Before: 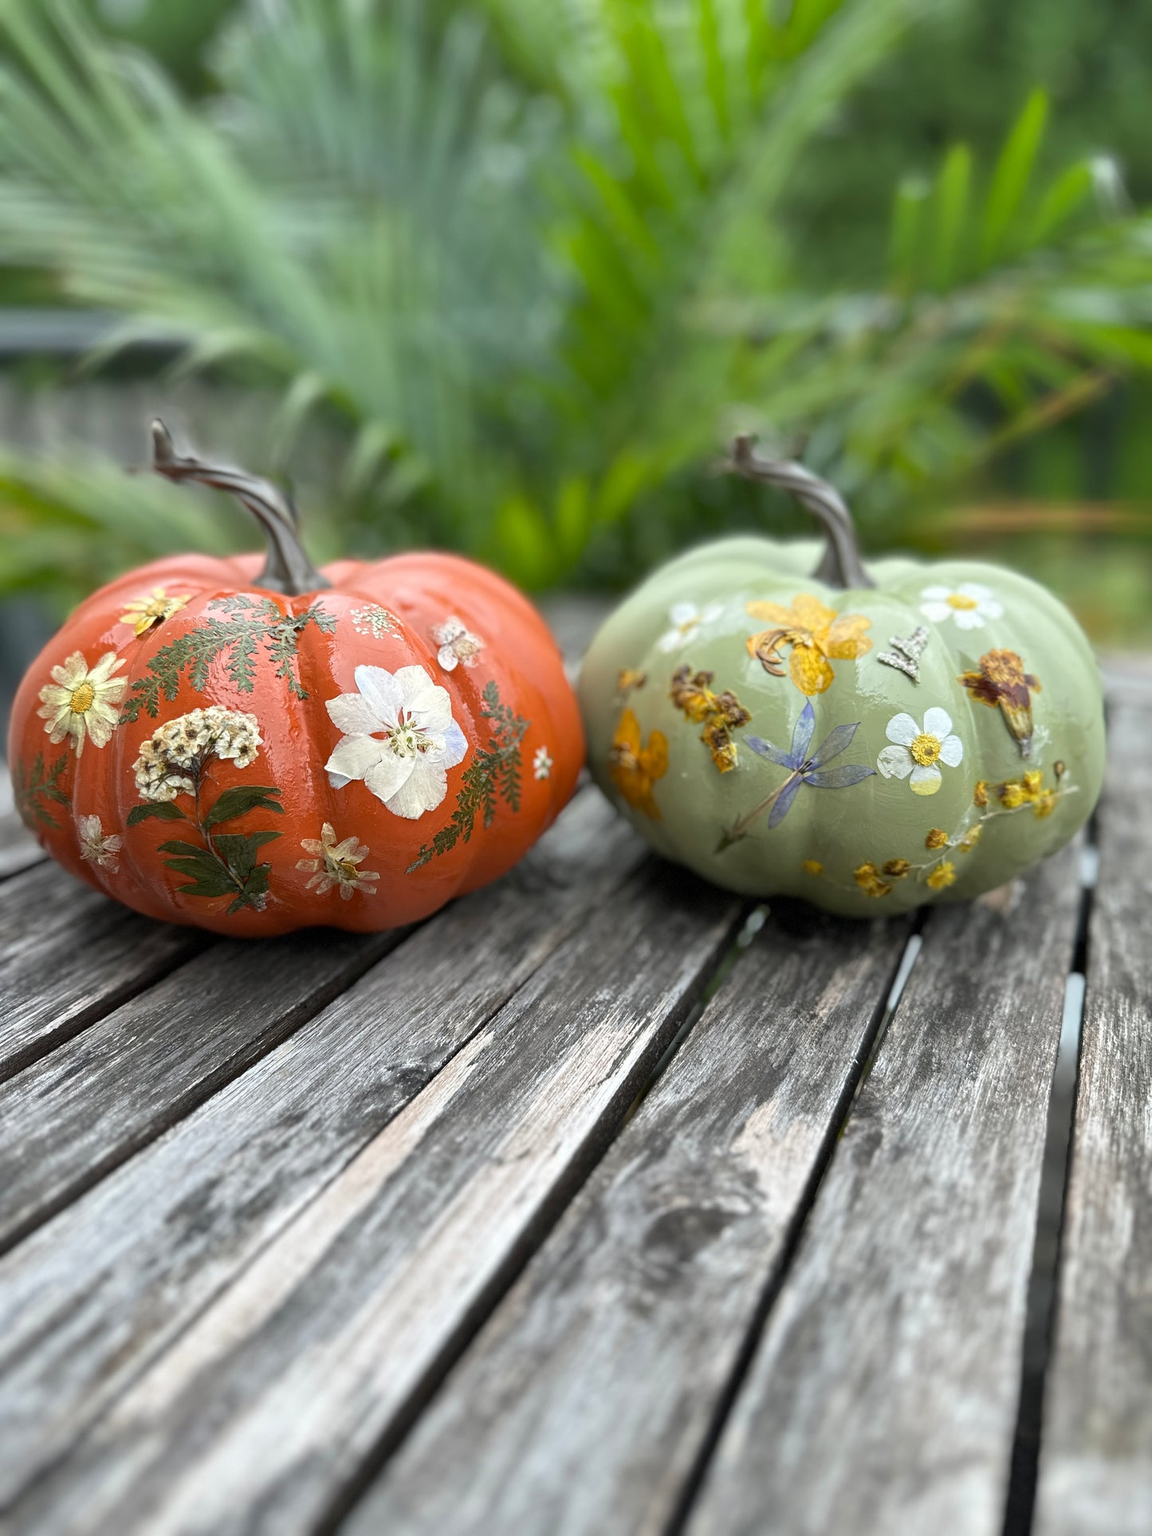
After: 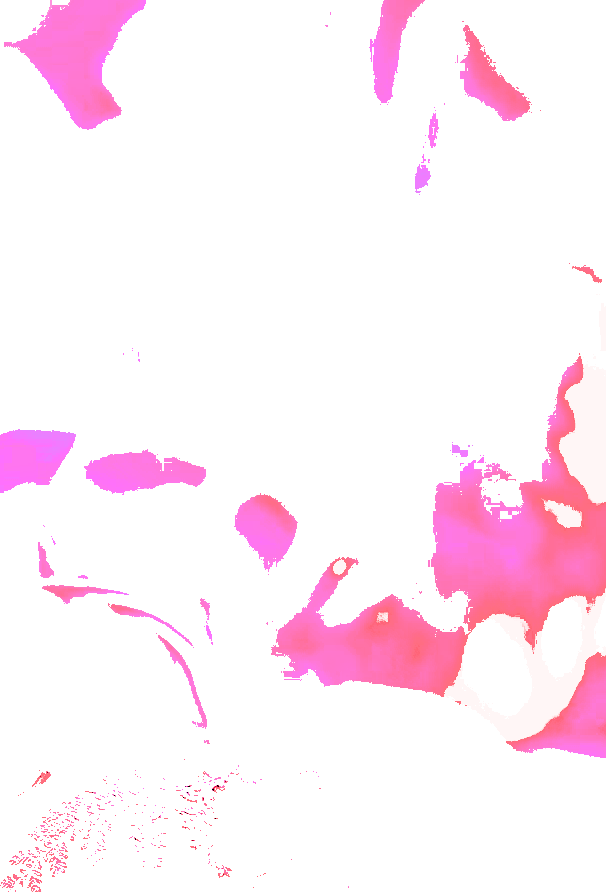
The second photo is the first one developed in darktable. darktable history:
color balance rgb: perceptual saturation grading › global saturation 25%, perceptual brilliance grading › global brilliance 35%, perceptual brilliance grading › highlights 50%, perceptual brilliance grading › mid-tones 60%, perceptual brilliance grading › shadows 35%, global vibrance 20%
tone equalizer: on, module defaults
crop and rotate: left 10.817%, top 0.062%, right 47.194%, bottom 53.626%
color balance: output saturation 120%
exposure: black level correction 0.003, exposure 0.383 EV, compensate highlight preservation false
sharpen: radius 1.4, amount 1.25, threshold 0.7
white balance: red 8, blue 8
filmic rgb: black relative exposure -5 EV, white relative exposure 3.5 EV, hardness 3.19, contrast 1.3, highlights saturation mix -50%
